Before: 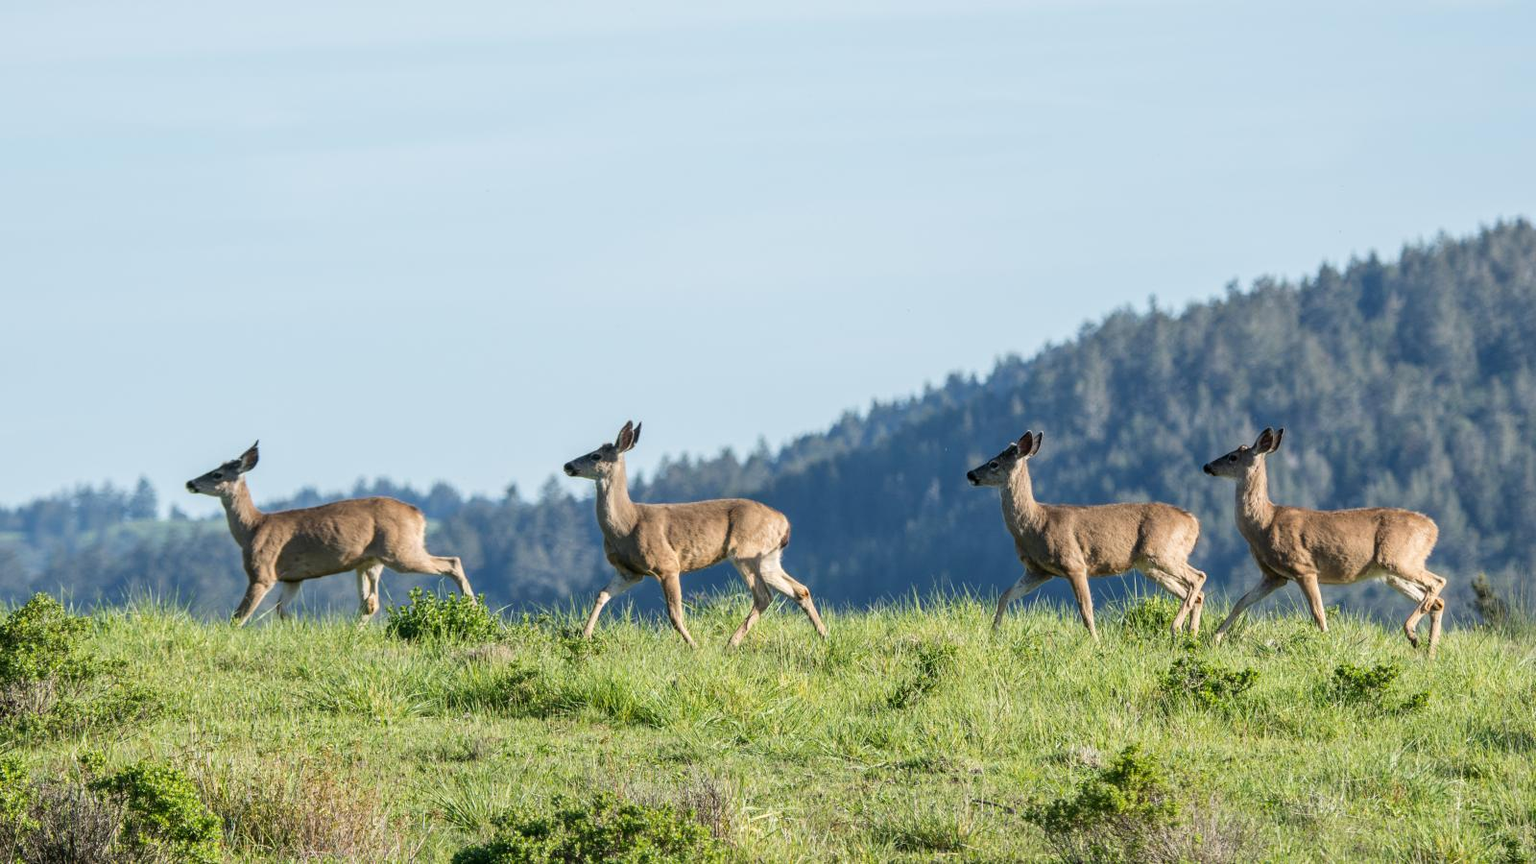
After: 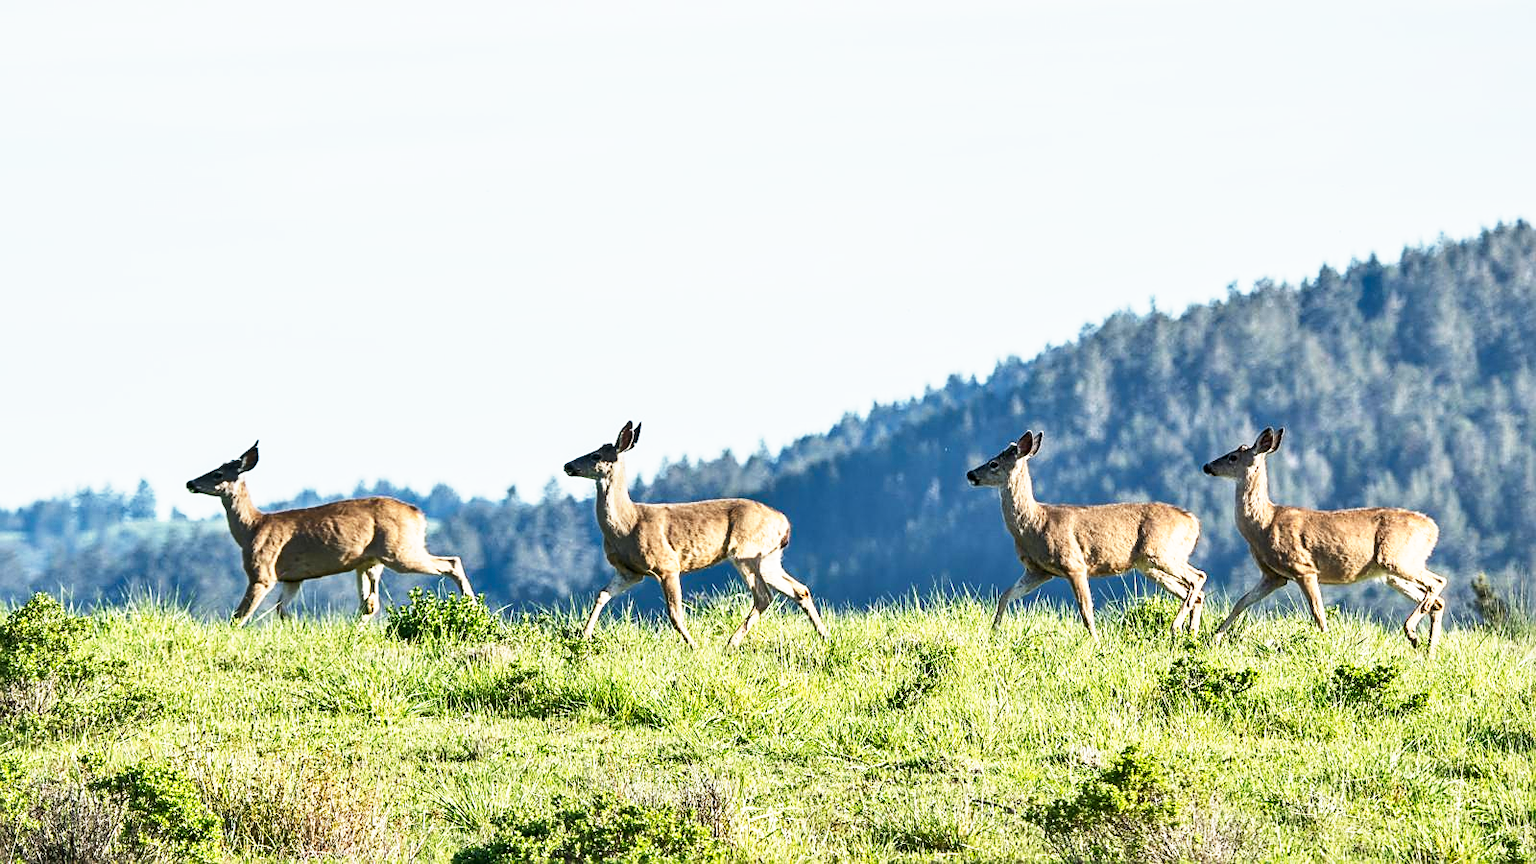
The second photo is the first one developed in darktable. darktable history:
shadows and highlights: soften with gaussian
base curve: curves: ch0 [(0, 0) (0.495, 0.917) (1, 1)], preserve colors none
sharpen: on, module defaults
